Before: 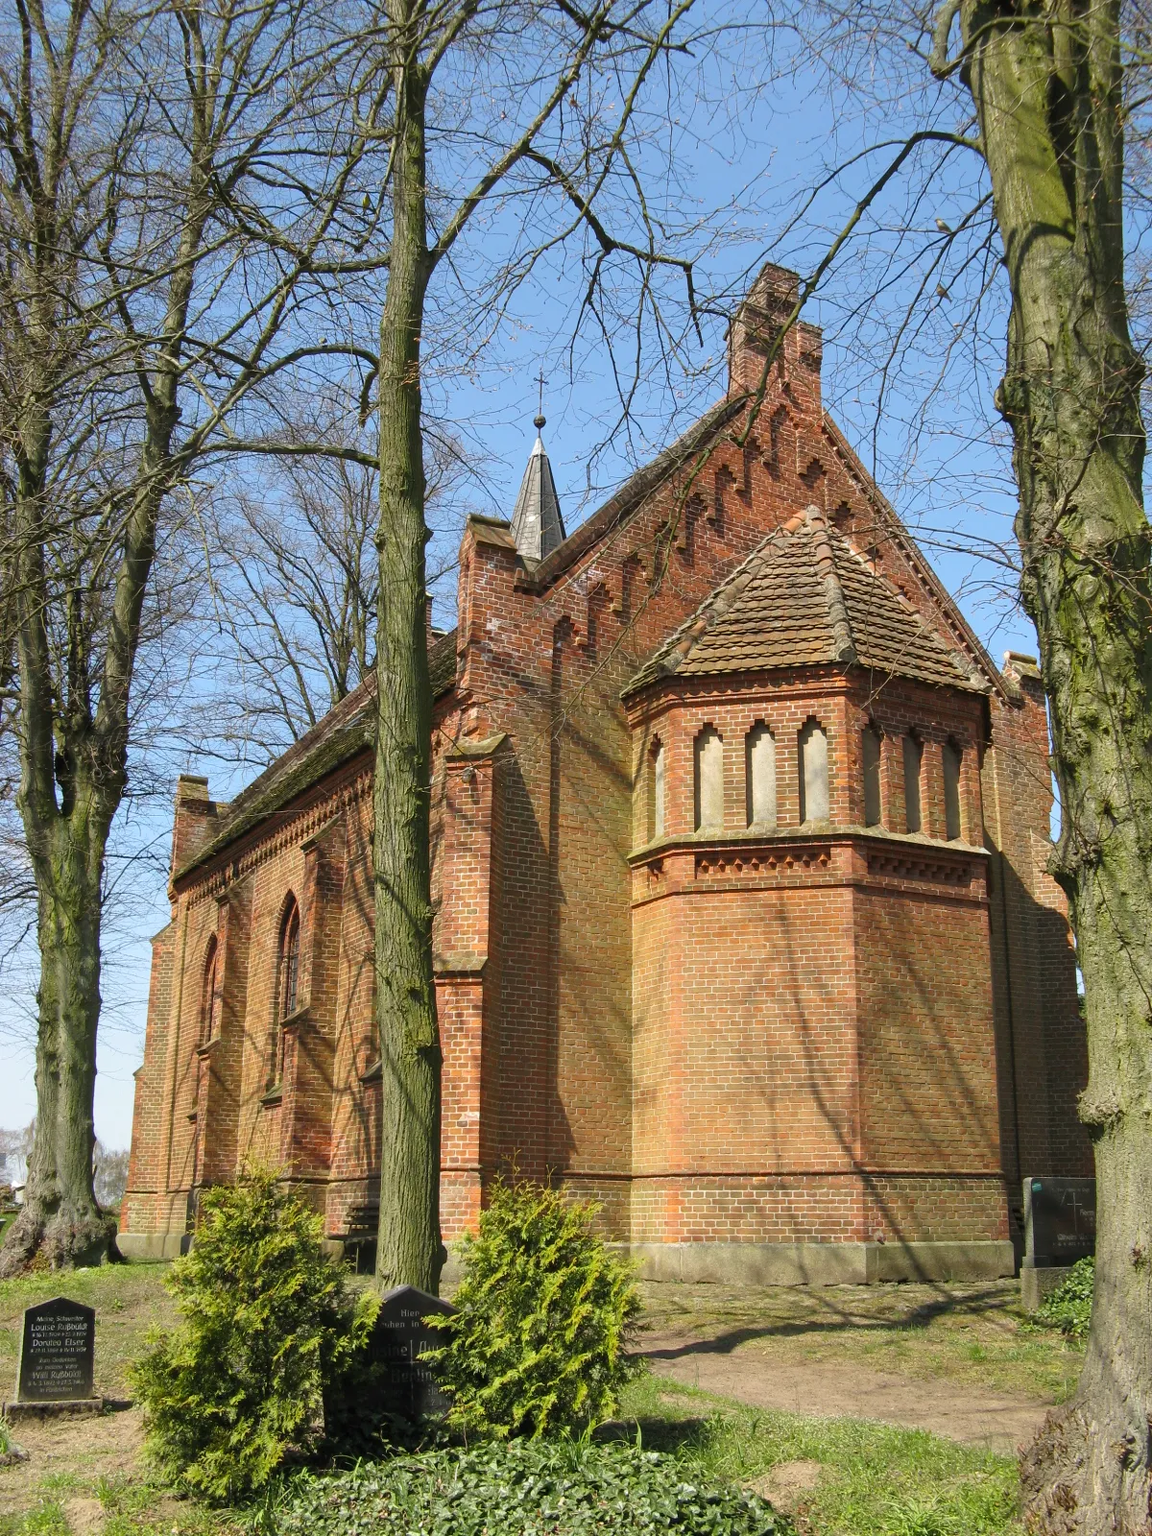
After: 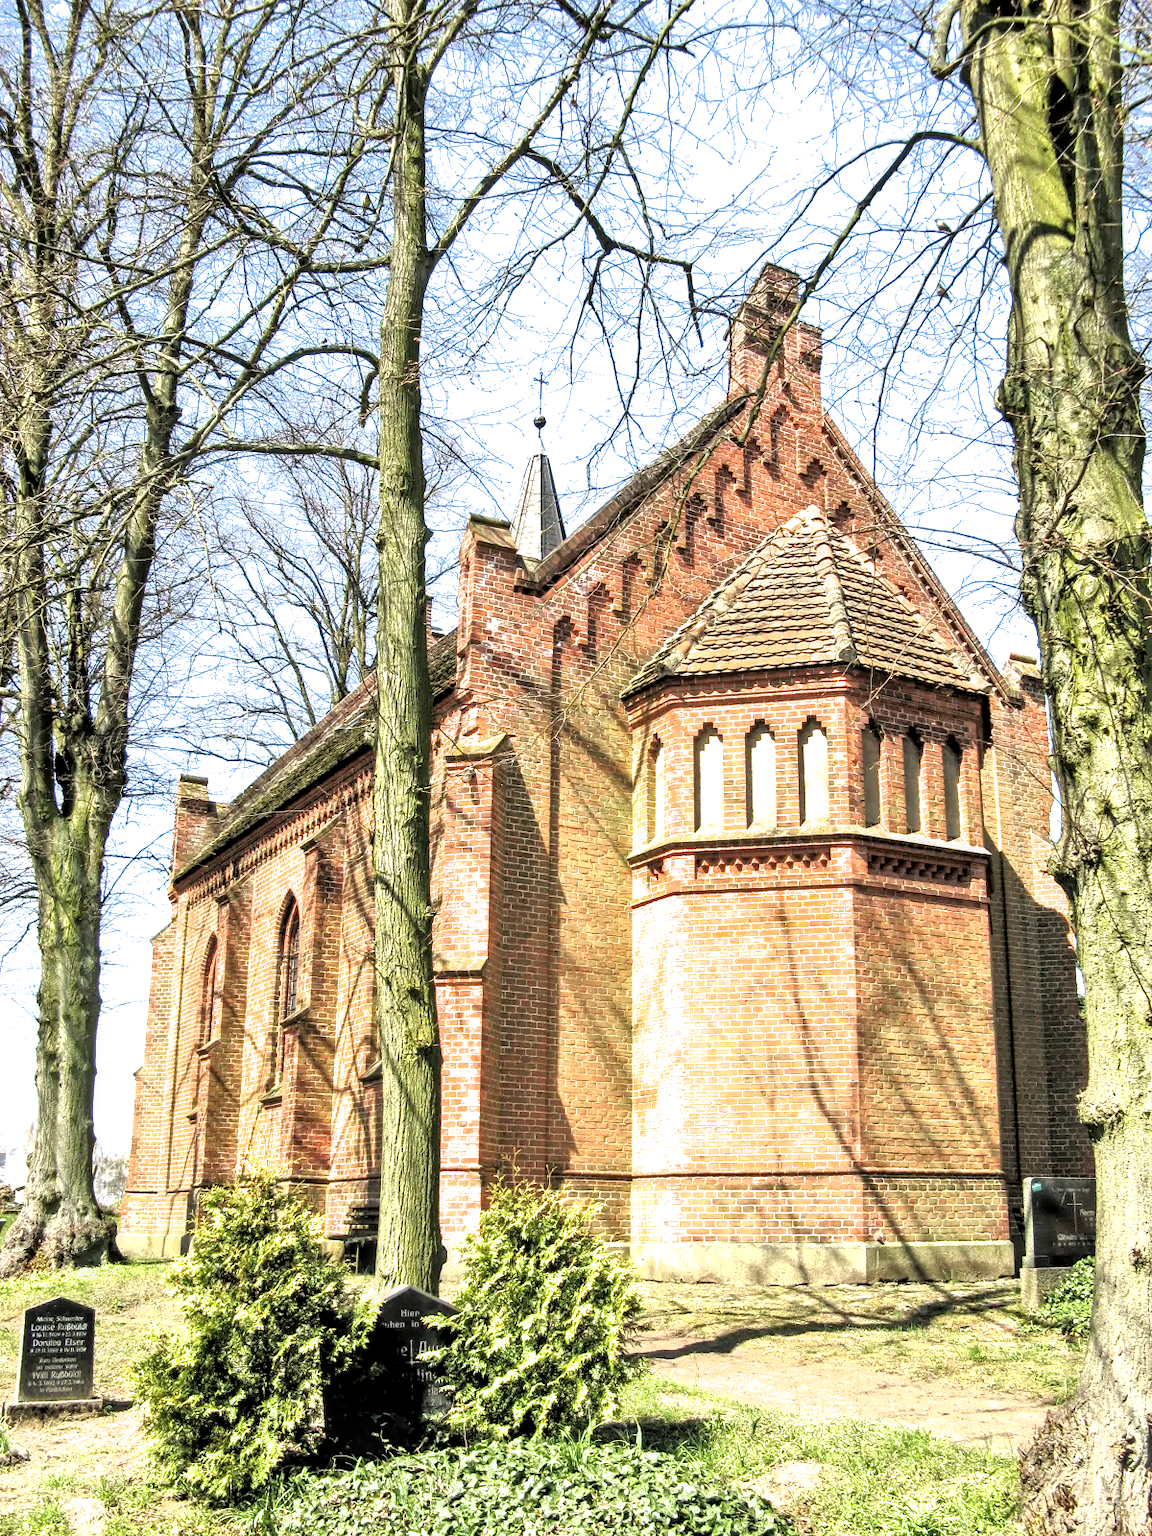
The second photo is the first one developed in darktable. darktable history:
tone equalizer: -7 EV 0.15 EV, -6 EV 0.6 EV, -5 EV 1.15 EV, -4 EV 1.33 EV, -3 EV 1.15 EV, -2 EV 0.6 EV, -1 EV 0.15 EV, mask exposure compensation -0.5 EV
filmic rgb: black relative exposure -8.2 EV, white relative exposure 2.2 EV, threshold 3 EV, hardness 7.11, latitude 85.74%, contrast 1.696, highlights saturation mix -4%, shadows ↔ highlights balance -2.69%, color science v5 (2021), contrast in shadows safe, contrast in highlights safe, enable highlight reconstruction true
local contrast: detail 142%
exposure: black level correction 0, exposure 0.5 EV, compensate highlight preservation false
